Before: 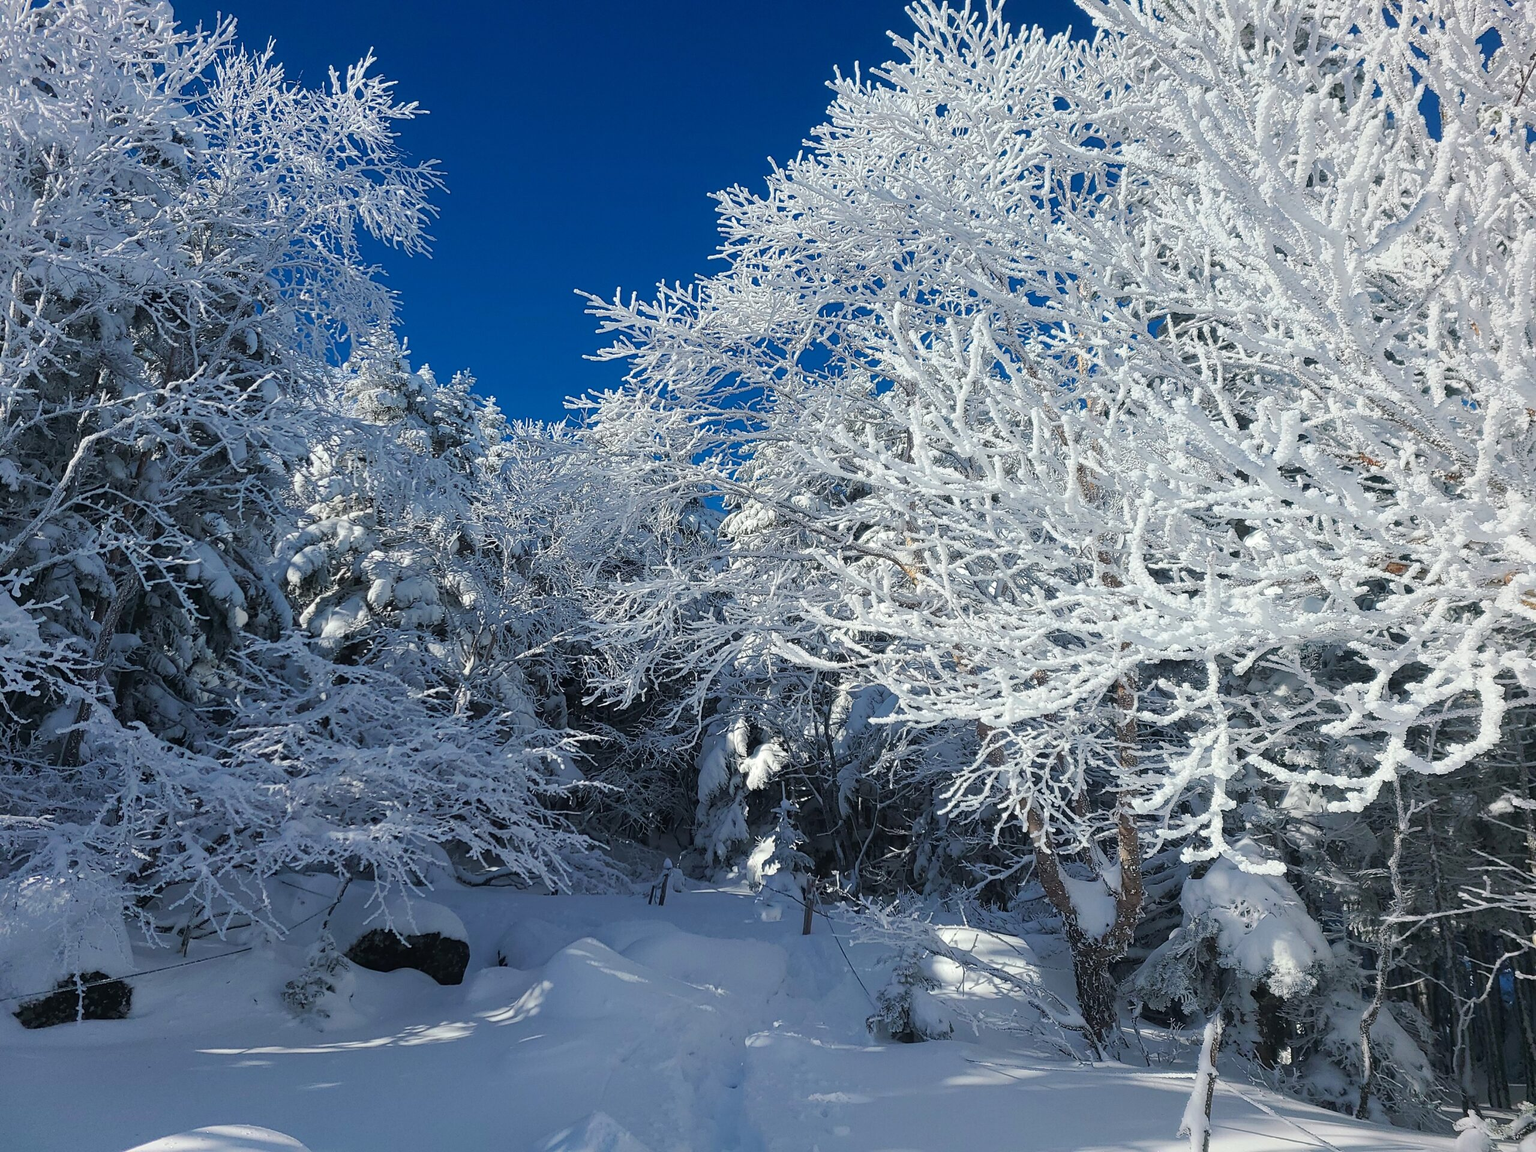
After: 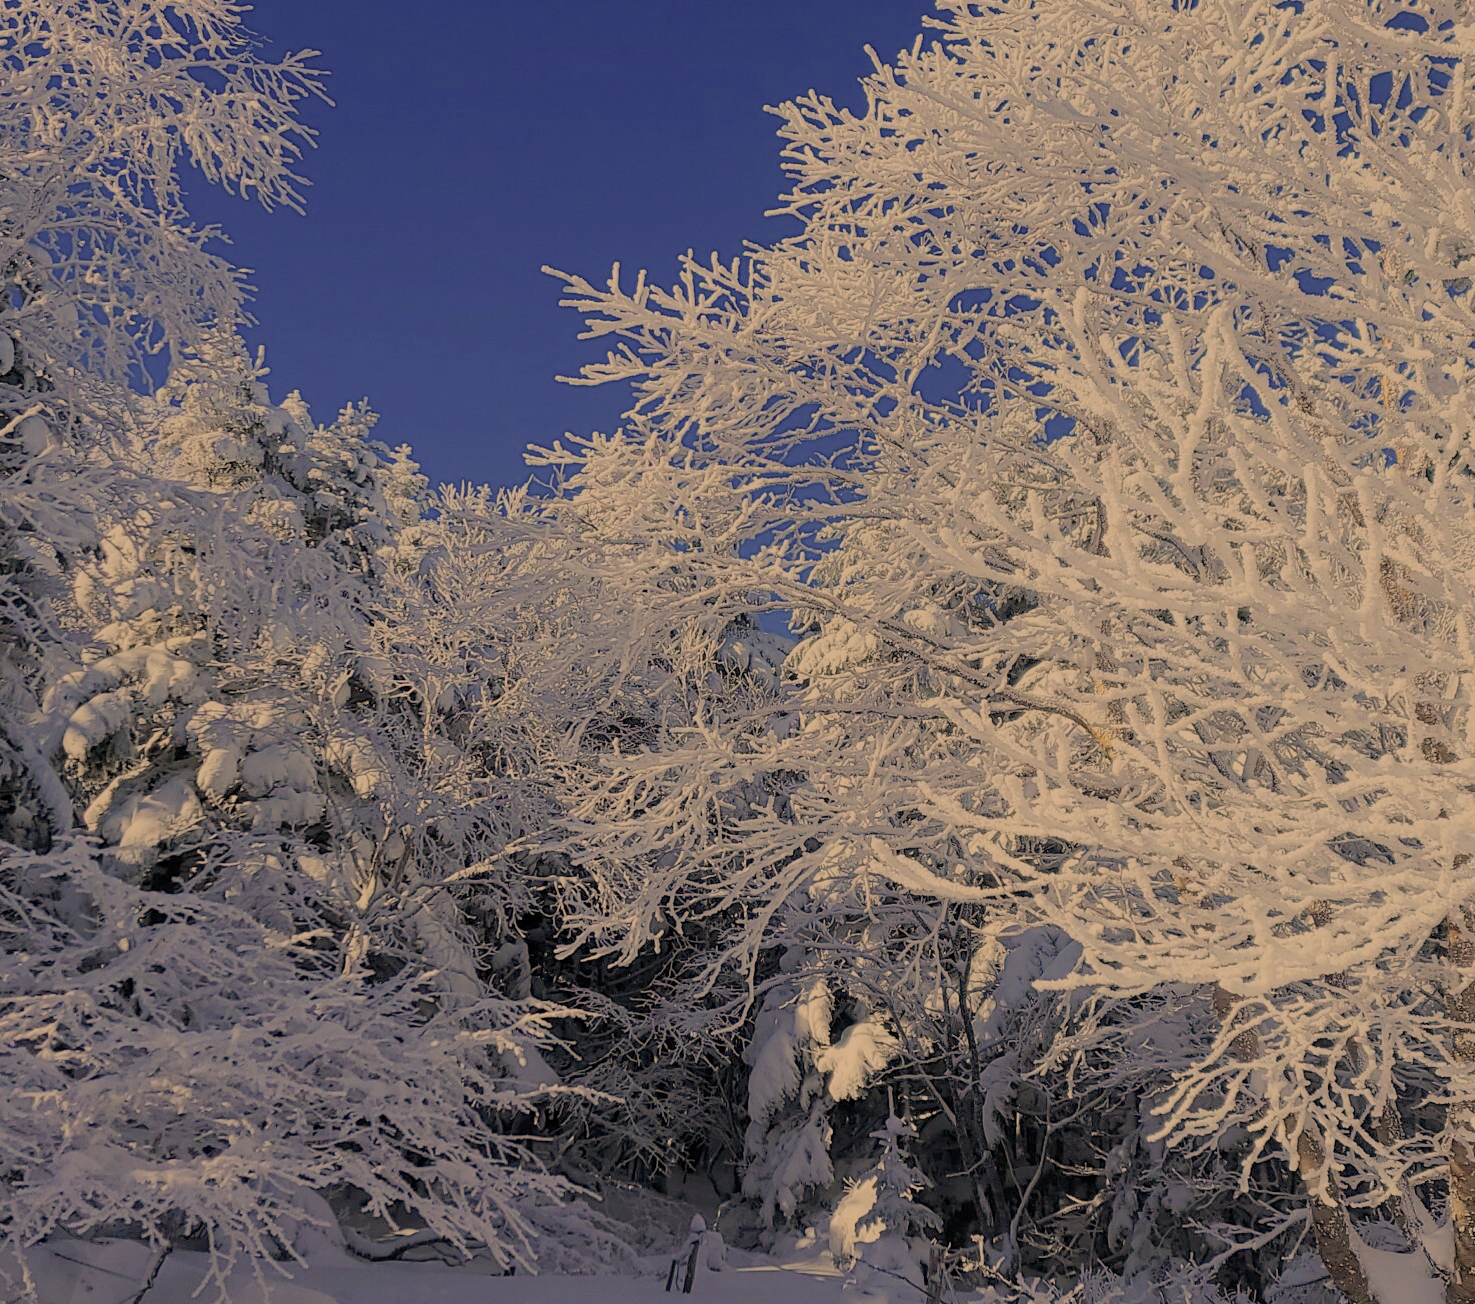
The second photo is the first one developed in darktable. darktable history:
filmic rgb: black relative exposure -6.99 EV, white relative exposure 6.01 EV, target black luminance 0%, hardness 2.75, latitude 61.12%, contrast 0.687, highlights saturation mix 10.53%, shadows ↔ highlights balance -0.049%, iterations of high-quality reconstruction 0
crop: left 16.25%, top 11.256%, right 26.114%, bottom 20.797%
color correction: highlights a* 14.8, highlights b* 31.41
